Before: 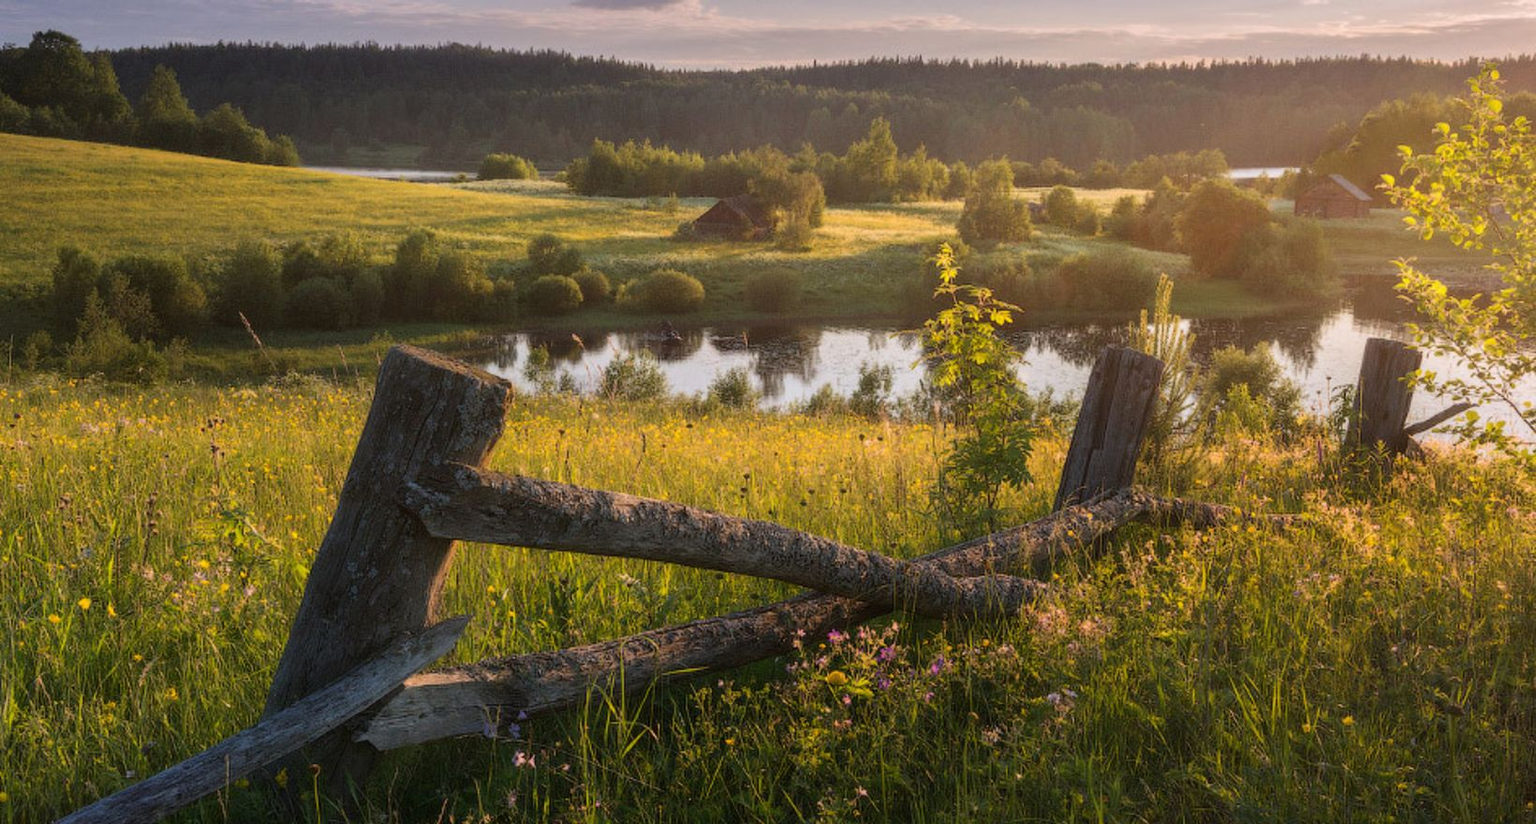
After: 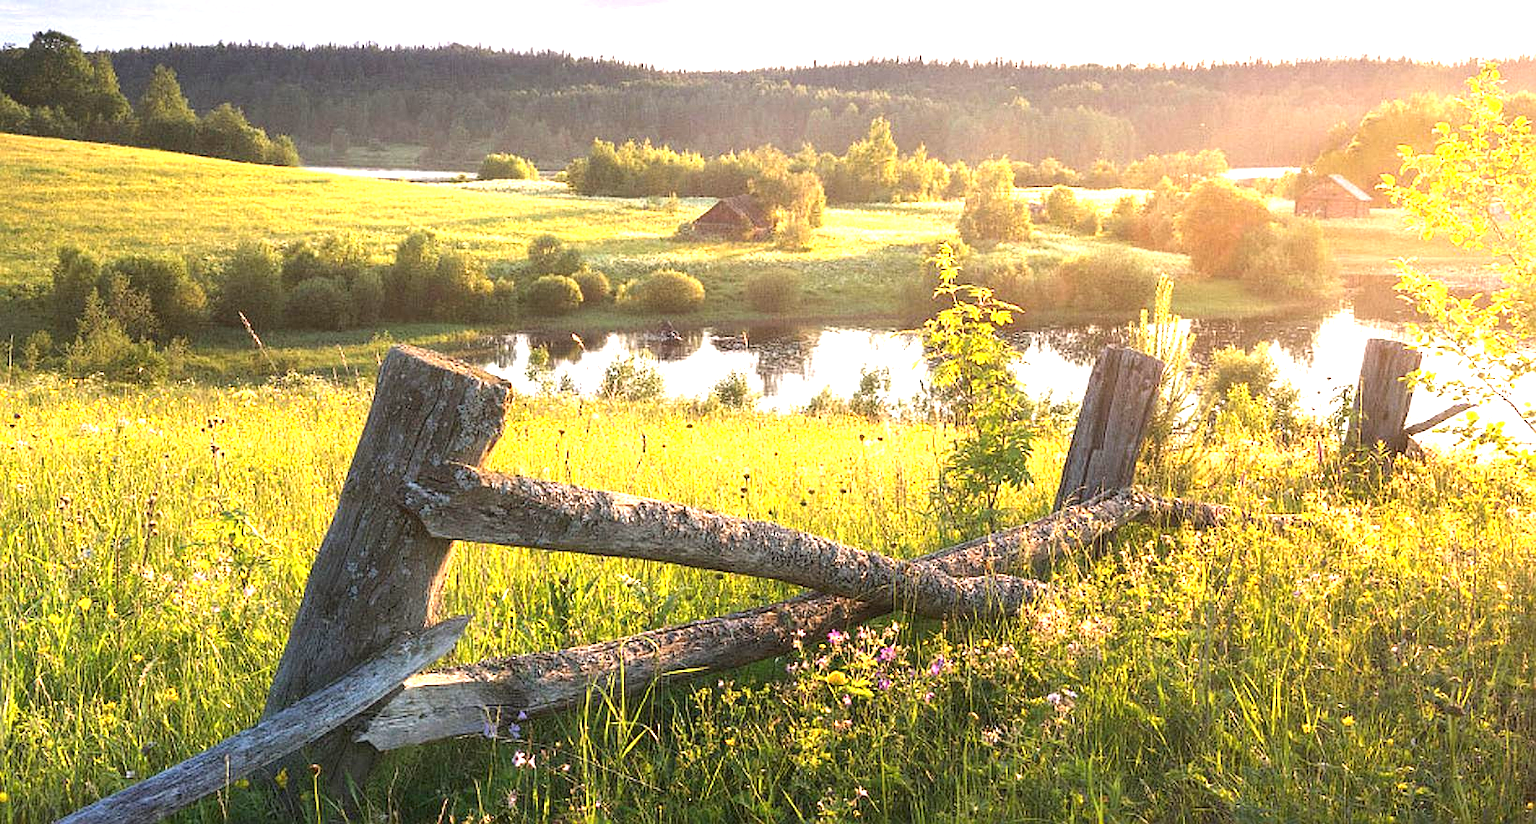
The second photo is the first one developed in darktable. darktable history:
sharpen: on, module defaults
exposure: black level correction 0, exposure 1.962 EV, compensate exposure bias true, compensate highlight preservation false
